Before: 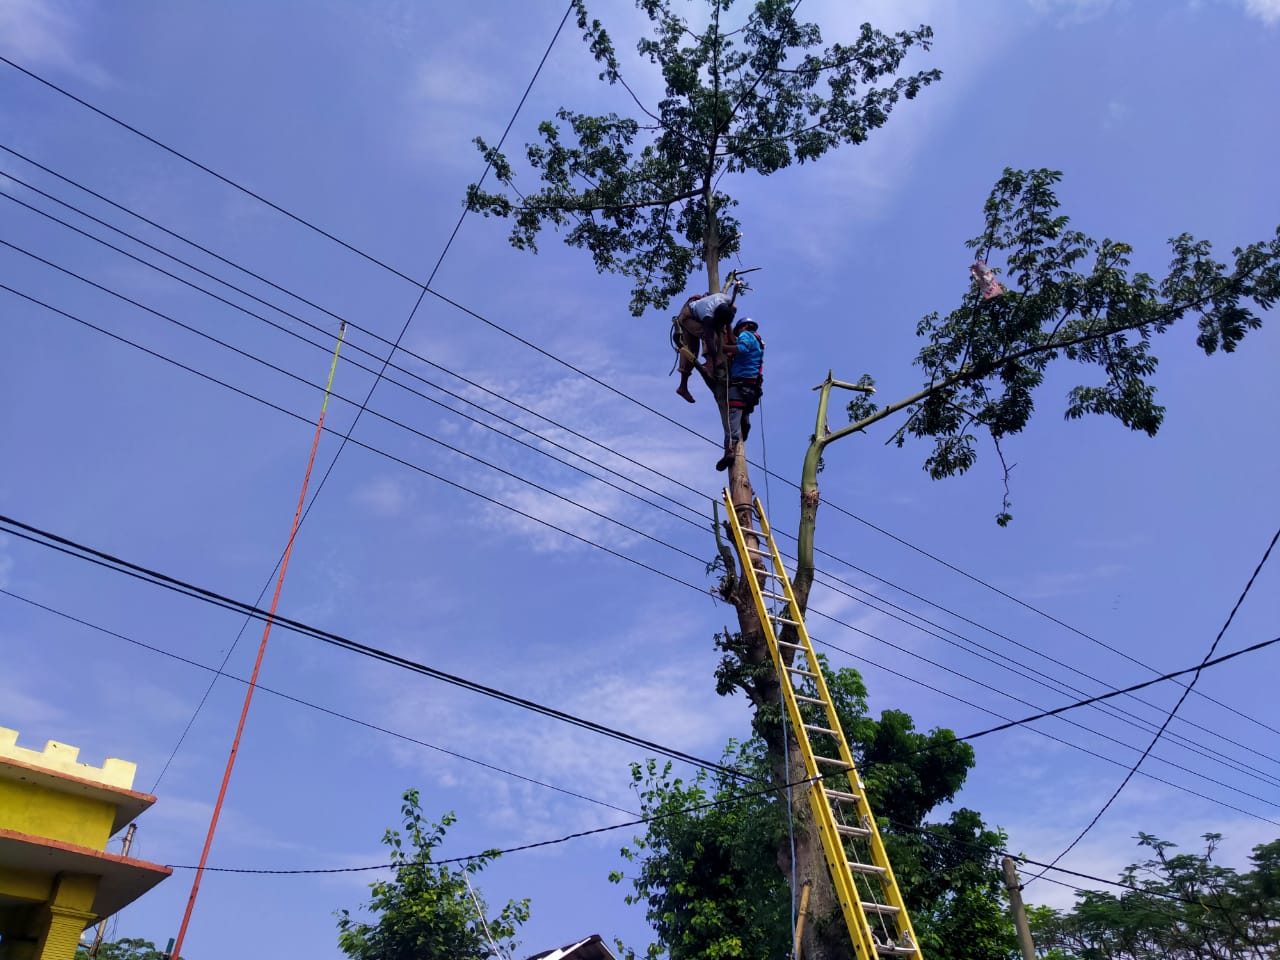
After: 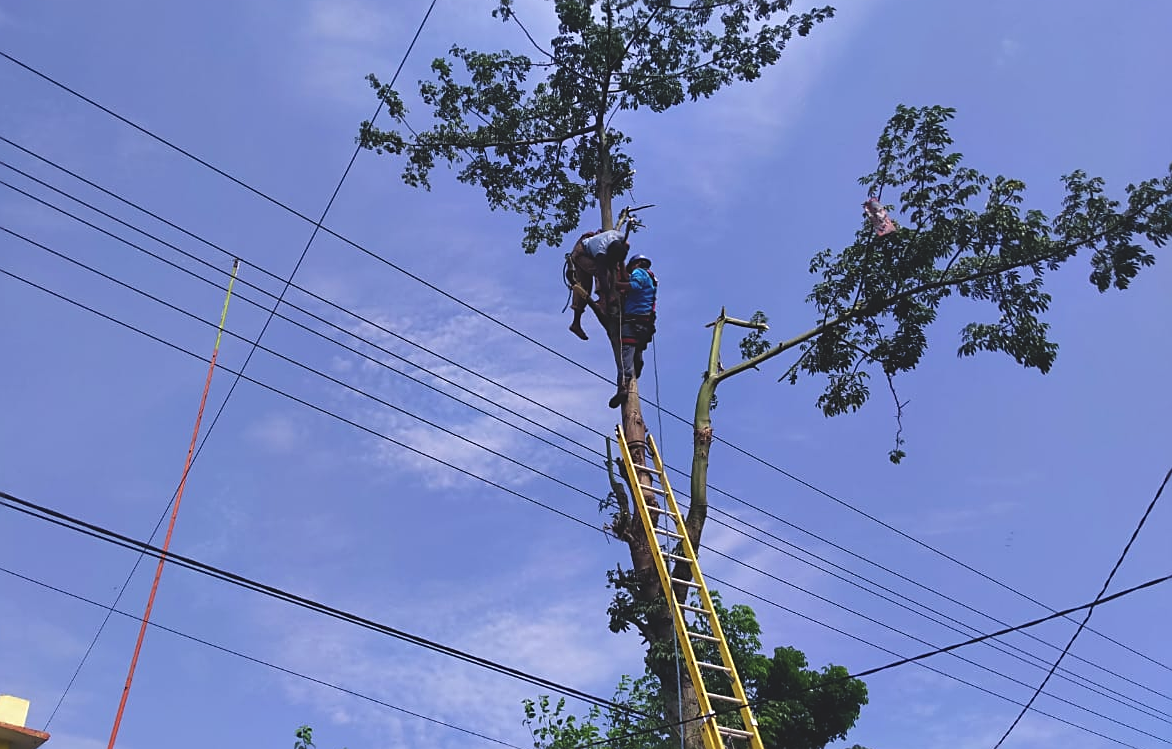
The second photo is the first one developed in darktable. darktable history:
sharpen: on, module defaults
exposure: black level correction -0.015, compensate exposure bias true, compensate highlight preservation false
crop: left 8.362%, top 6.623%, bottom 15.277%
